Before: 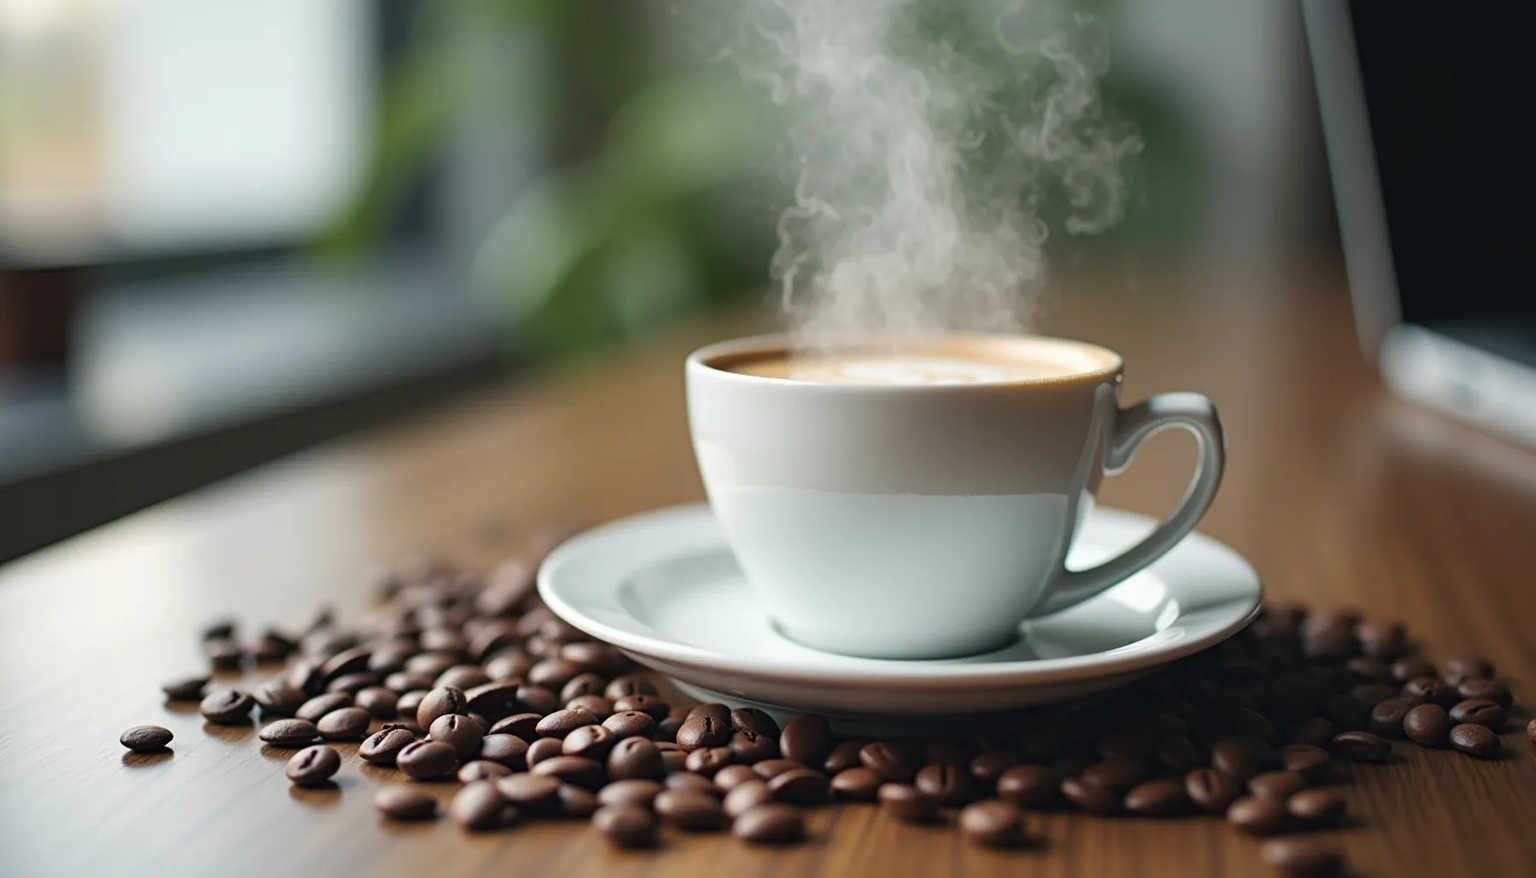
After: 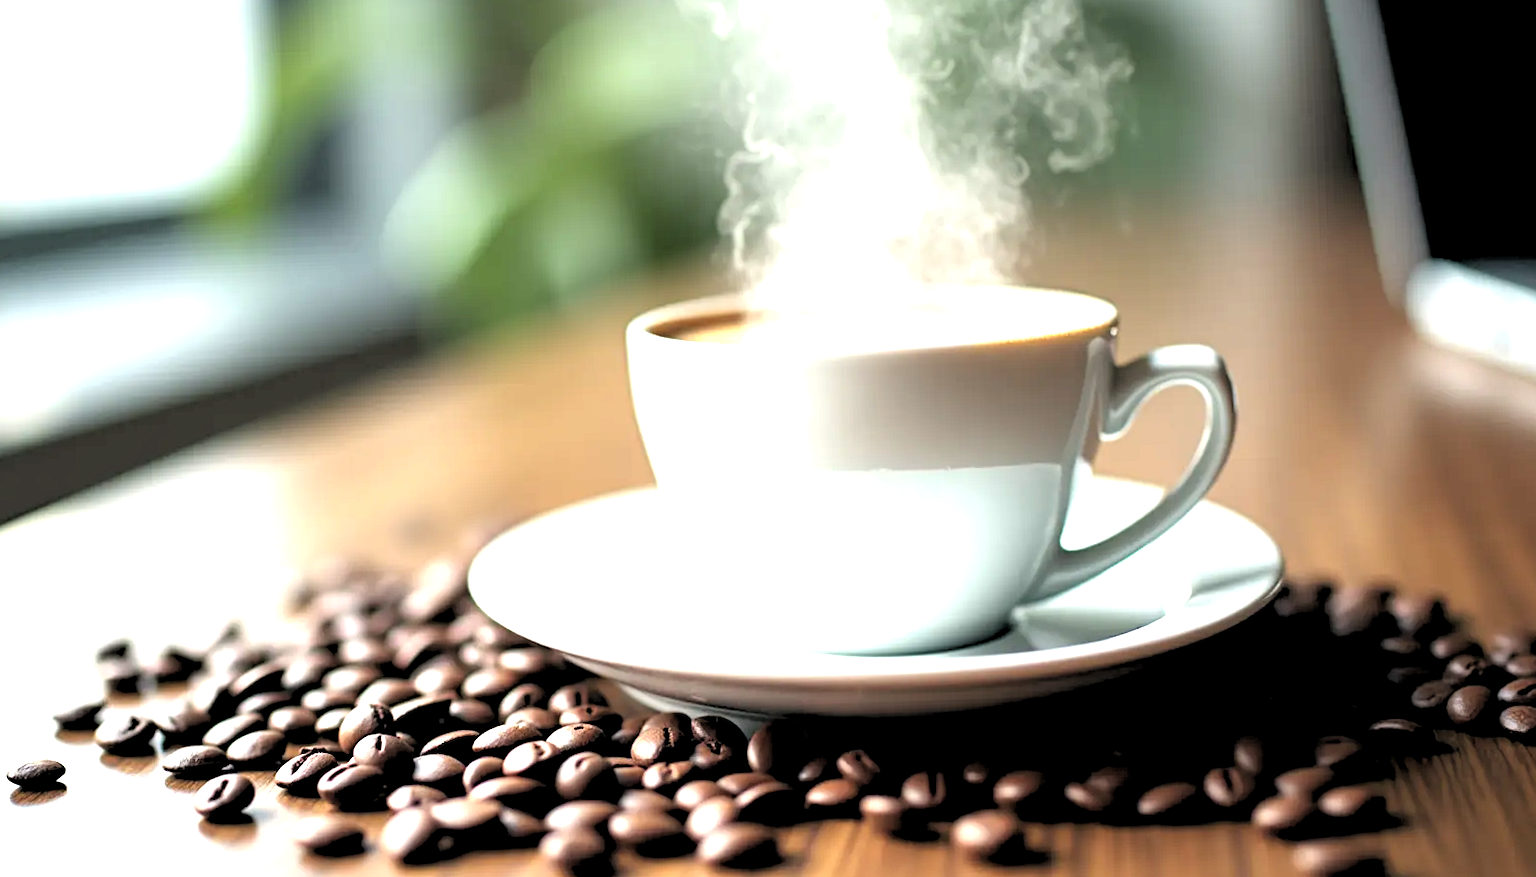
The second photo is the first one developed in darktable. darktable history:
crop and rotate: angle 1.96°, left 5.673%, top 5.673%
exposure: black level correction 0, exposure 1.45 EV, compensate exposure bias true, compensate highlight preservation false
rgb levels: levels [[0.034, 0.472, 0.904], [0, 0.5, 1], [0, 0.5, 1]]
